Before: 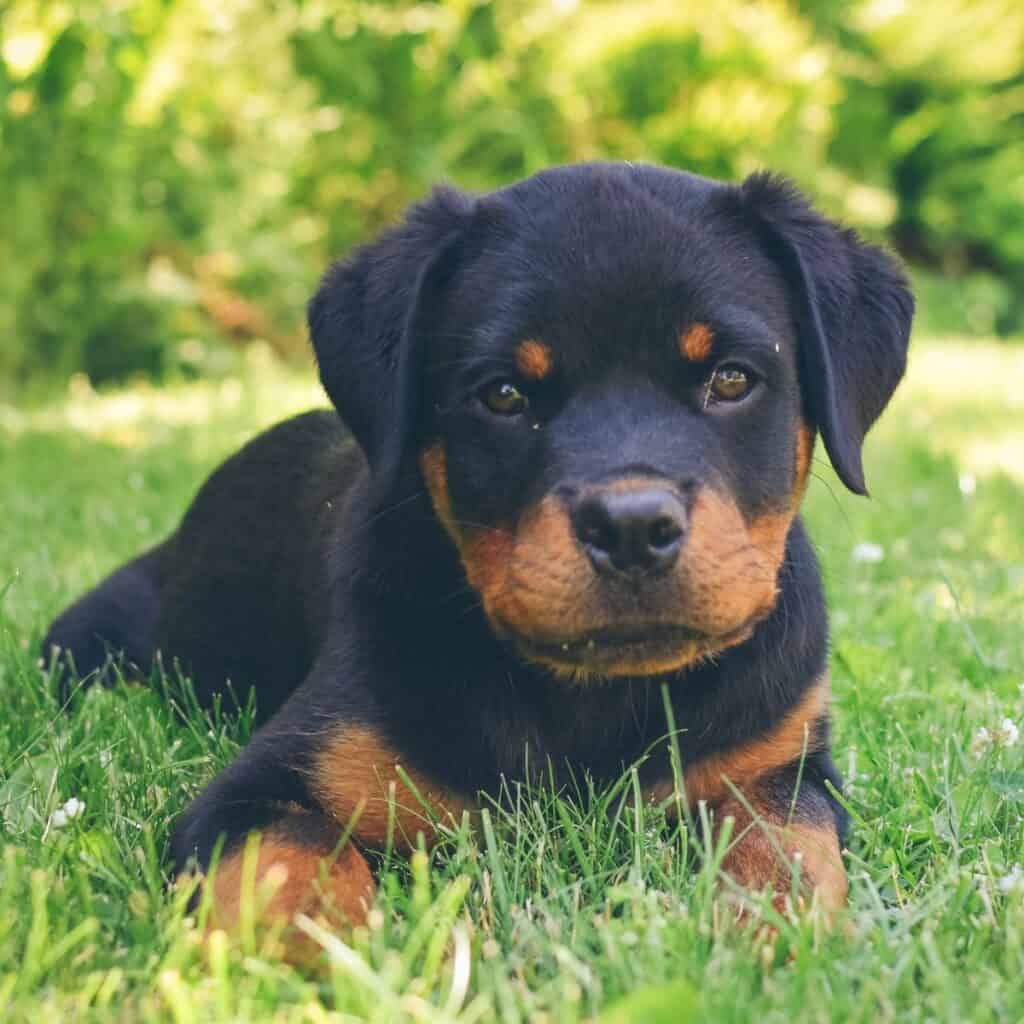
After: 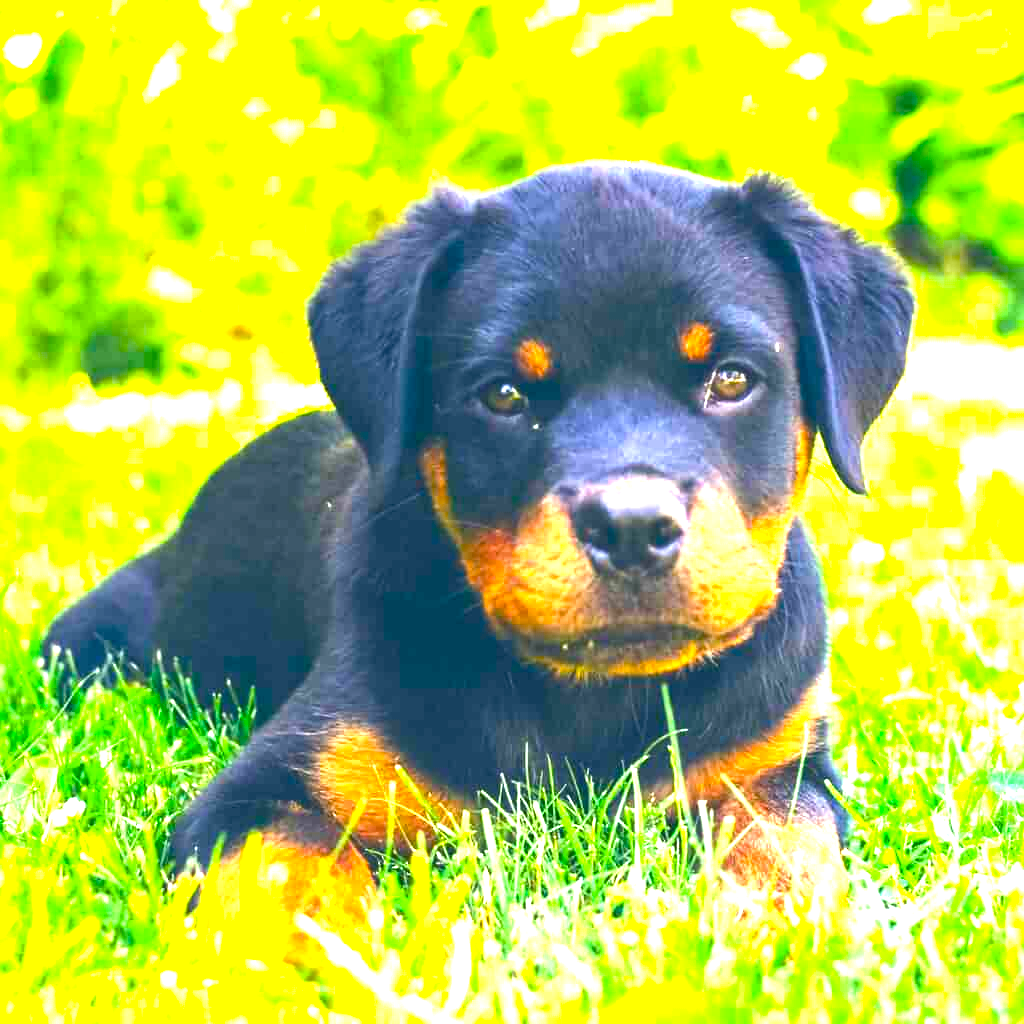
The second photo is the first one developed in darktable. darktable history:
color balance rgb: linear chroma grading › global chroma 9%, perceptual saturation grading › global saturation 36%, perceptual saturation grading › shadows 35%, perceptual brilliance grading › global brilliance 21.21%, perceptual brilliance grading › shadows -35%, global vibrance 21.21%
exposure: exposure 1.5 EV, compensate highlight preservation false
